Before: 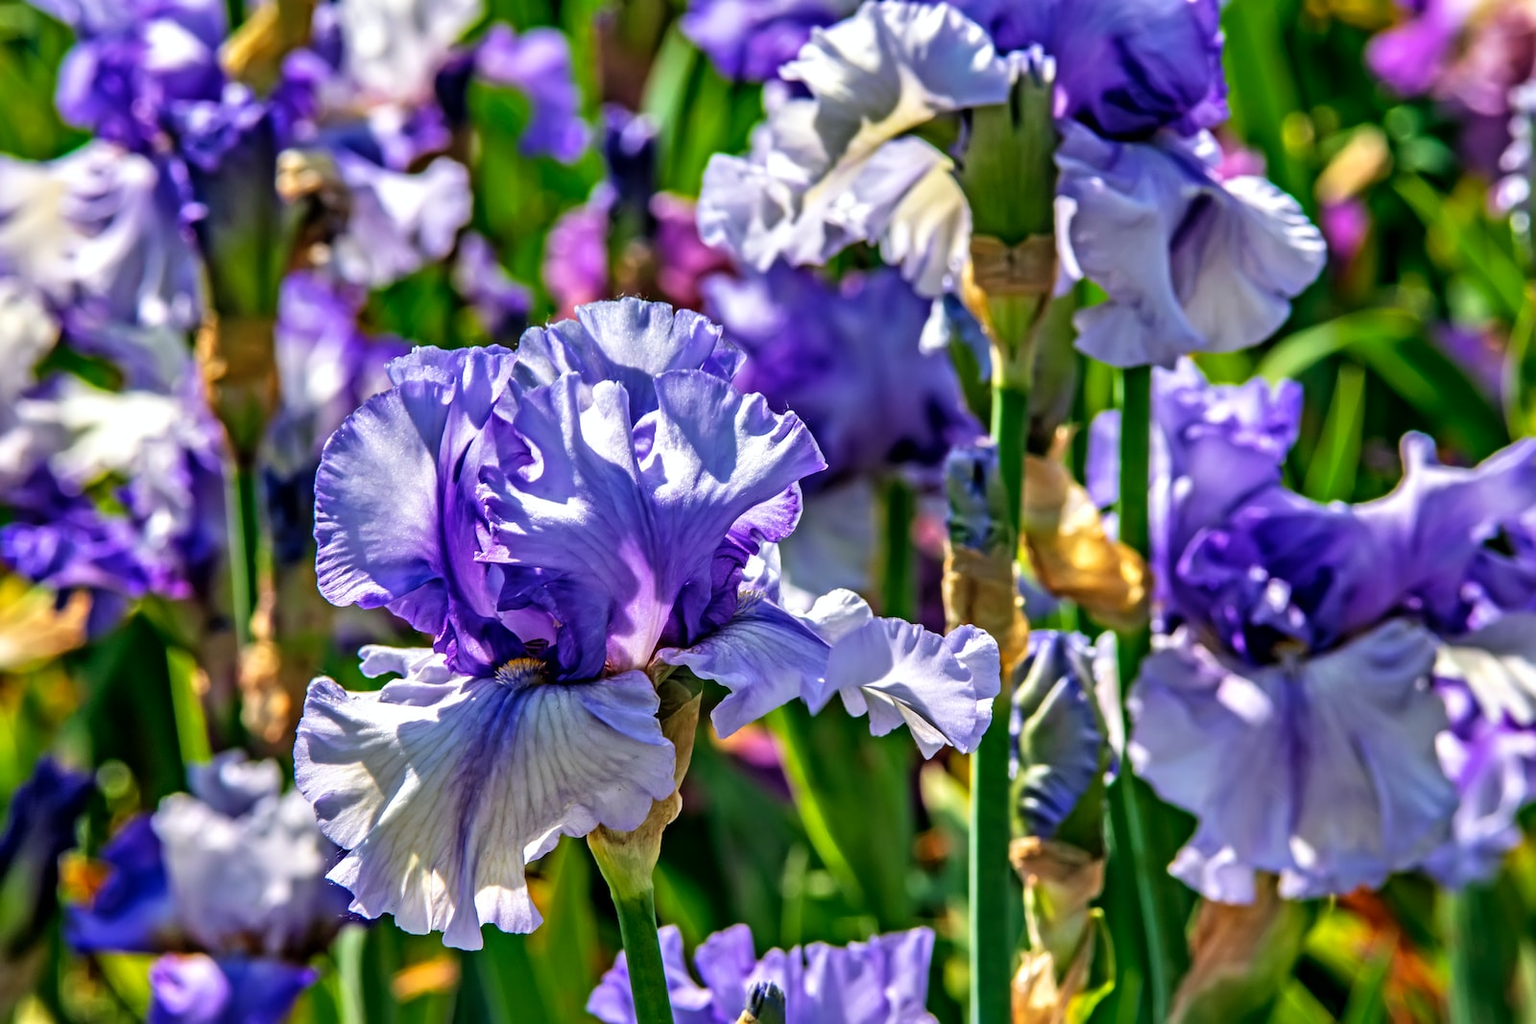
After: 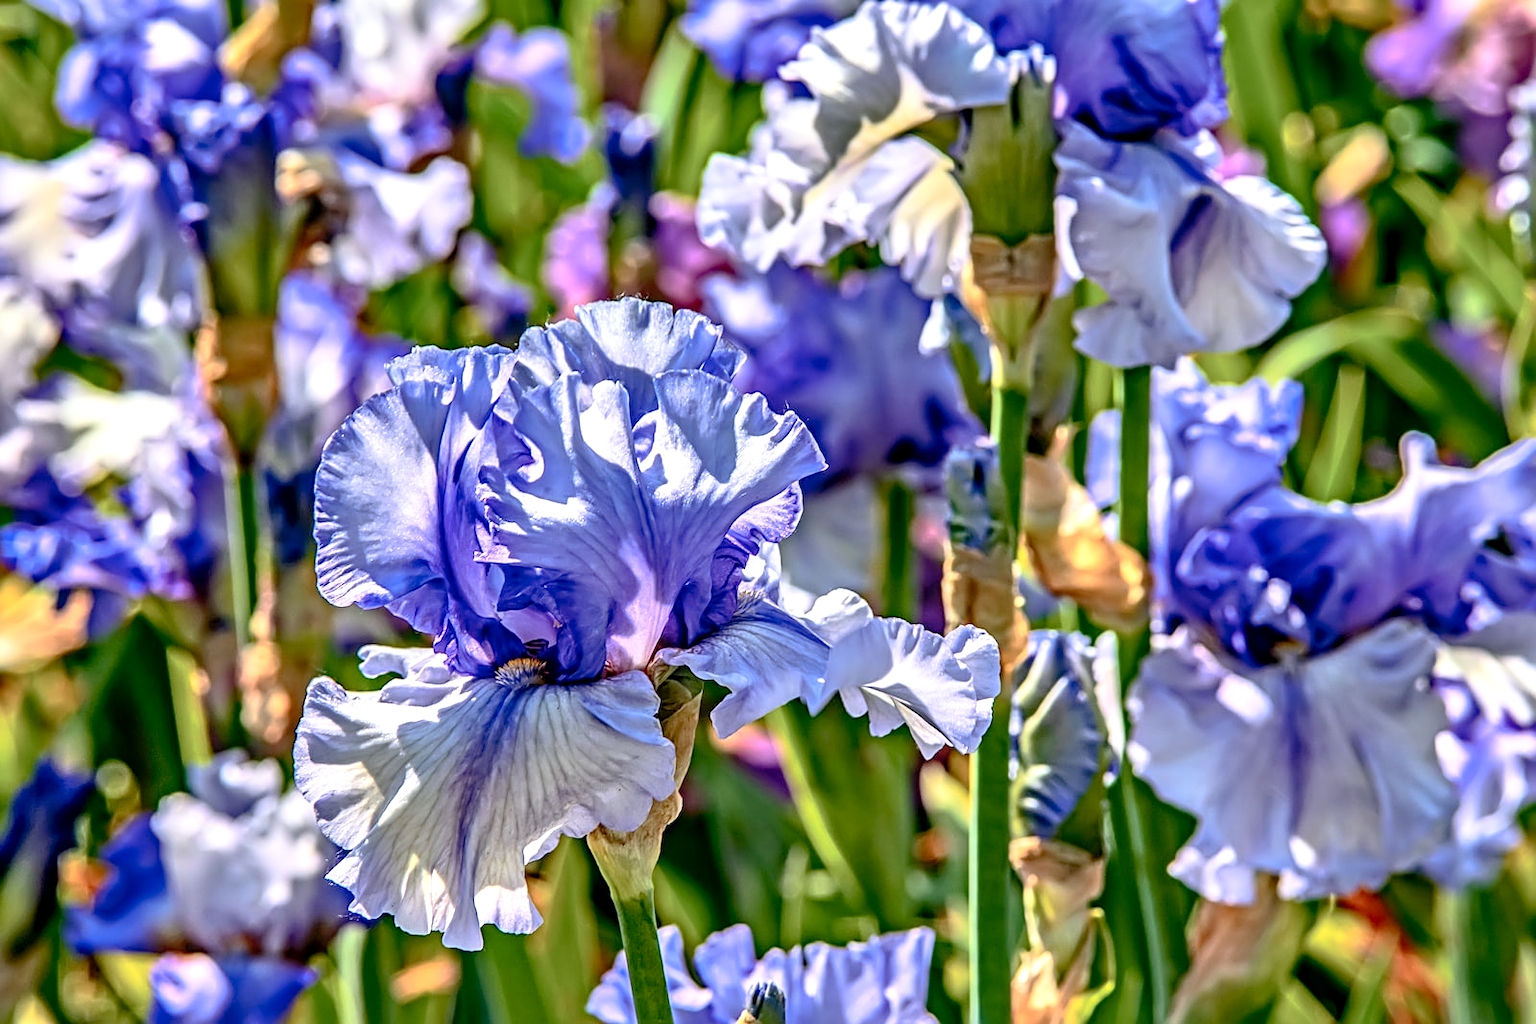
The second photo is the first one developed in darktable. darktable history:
local contrast: on, module defaults
contrast brightness saturation: contrast 0.244, brightness 0.086
sharpen: on, module defaults
color zones: curves: ch1 [(0.235, 0.558) (0.75, 0.5)]; ch2 [(0.25, 0.462) (0.749, 0.457)]
shadows and highlights: shadows 30.58, highlights -62.48, soften with gaussian
exposure: compensate exposure bias true, compensate highlight preservation false
tone curve: curves: ch0 [(0, 0) (0.004, 0.008) (0.077, 0.156) (0.169, 0.29) (0.774, 0.774) (1, 1)], preserve colors none
